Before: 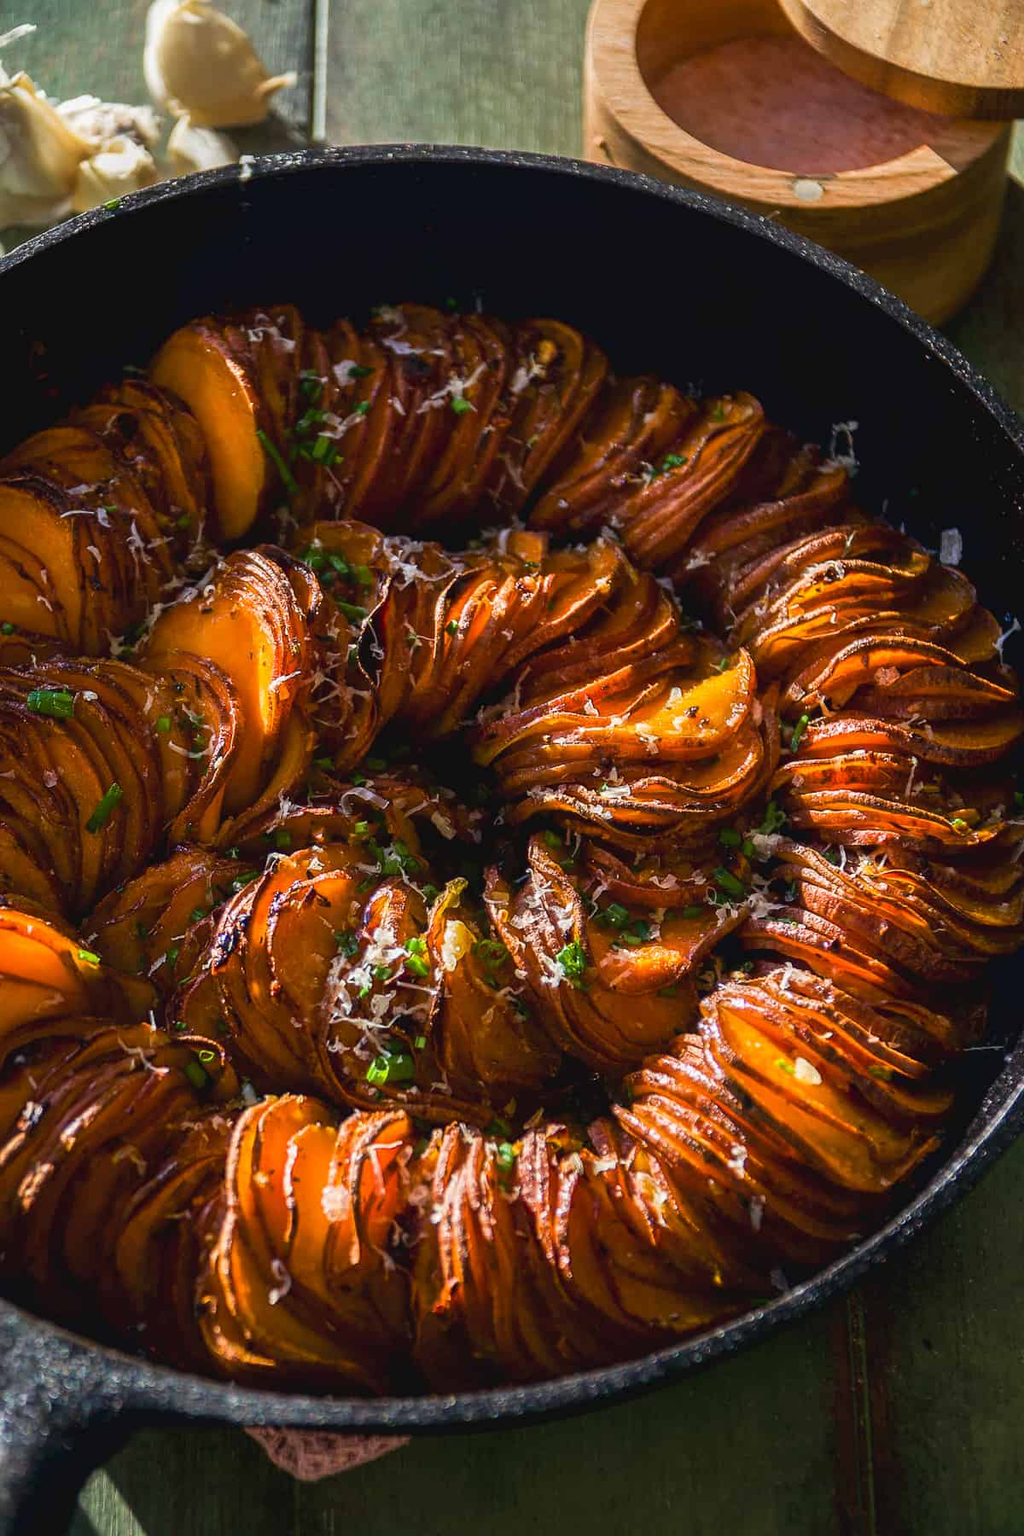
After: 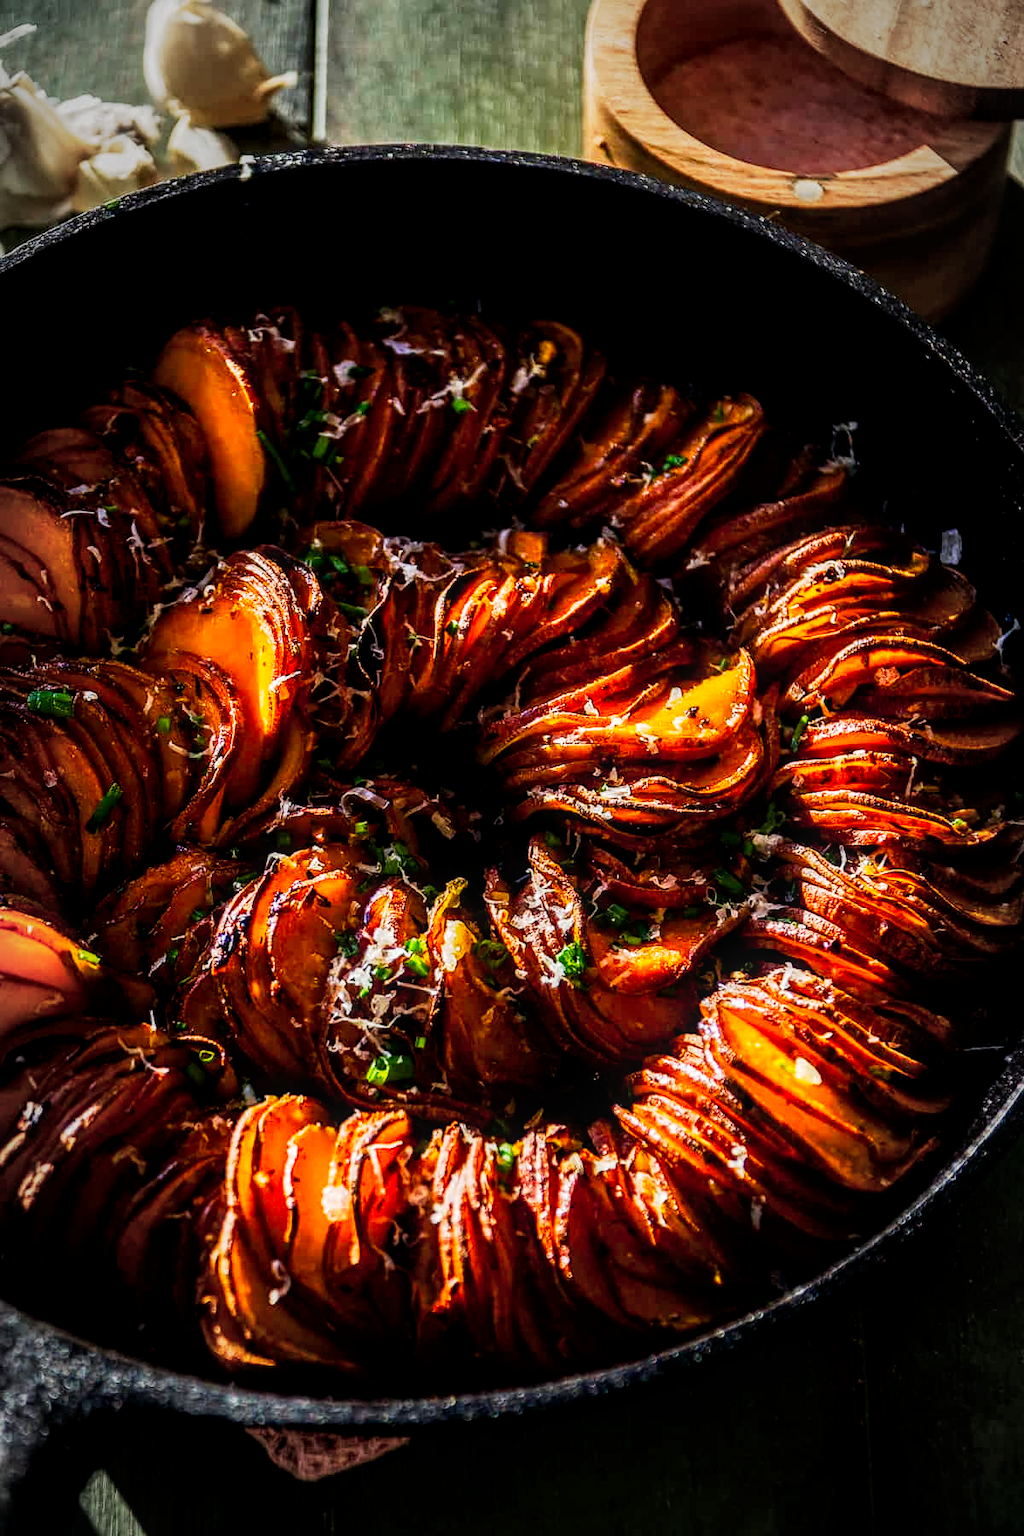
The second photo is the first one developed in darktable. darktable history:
bloom: size 9%, threshold 100%, strength 7%
local contrast: detail 130%
tone curve: curves: ch0 [(0, 0) (0.003, 0.001) (0.011, 0.001) (0.025, 0.001) (0.044, 0.001) (0.069, 0.003) (0.1, 0.007) (0.136, 0.013) (0.177, 0.032) (0.224, 0.083) (0.277, 0.157) (0.335, 0.237) (0.399, 0.334) (0.468, 0.446) (0.543, 0.562) (0.623, 0.683) (0.709, 0.801) (0.801, 0.869) (0.898, 0.918) (1, 1)], preserve colors none
vignetting: automatic ratio true
